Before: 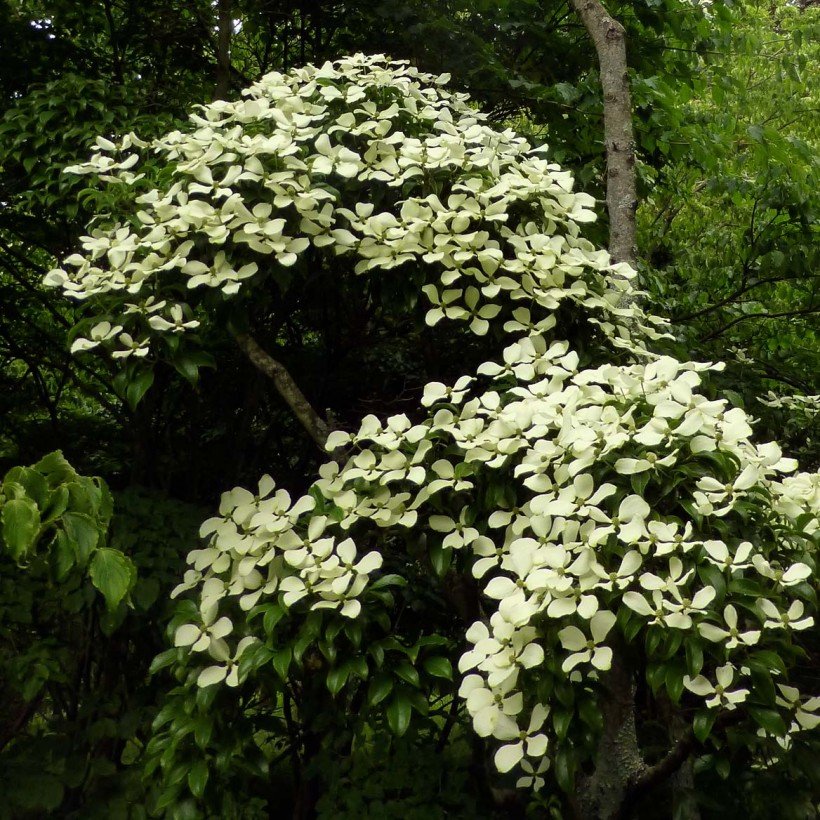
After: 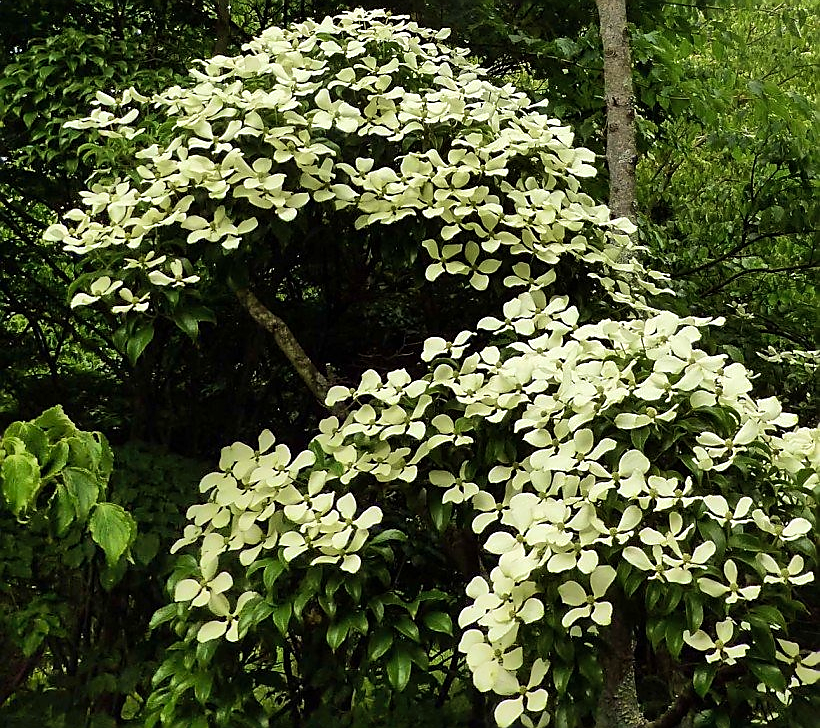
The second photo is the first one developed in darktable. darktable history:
crop and rotate: top 5.609%, bottom 5.609%
velvia: strength 27%
sharpen: radius 1.4, amount 1.25, threshold 0.7
shadows and highlights: radius 133.83, soften with gaussian
